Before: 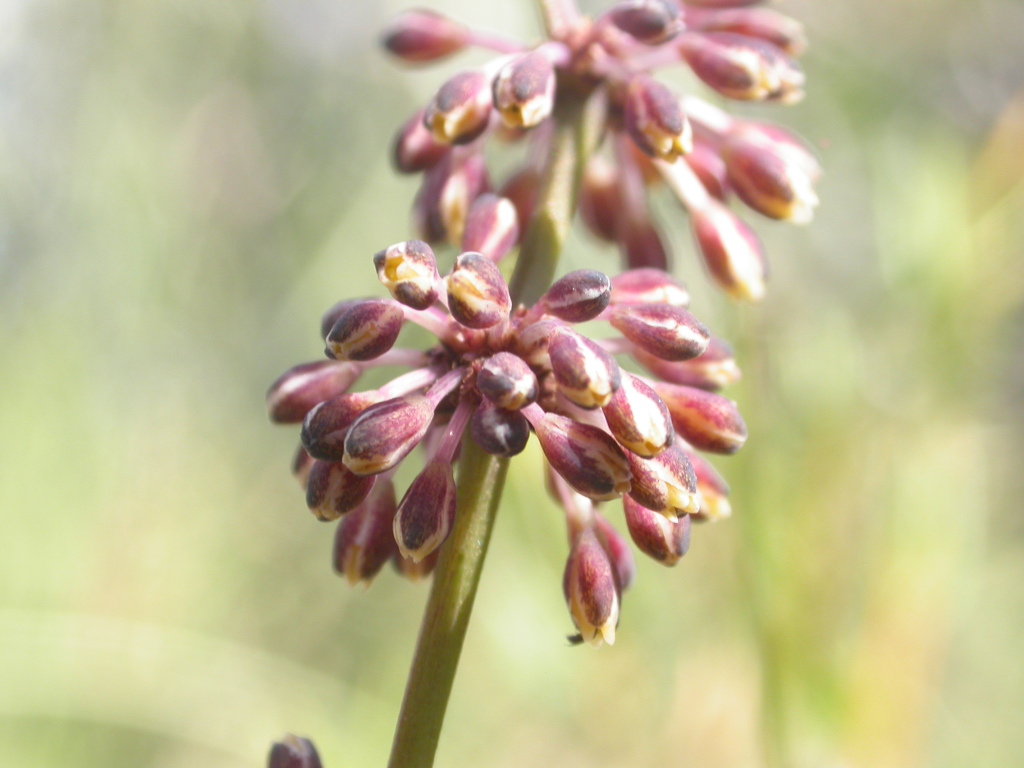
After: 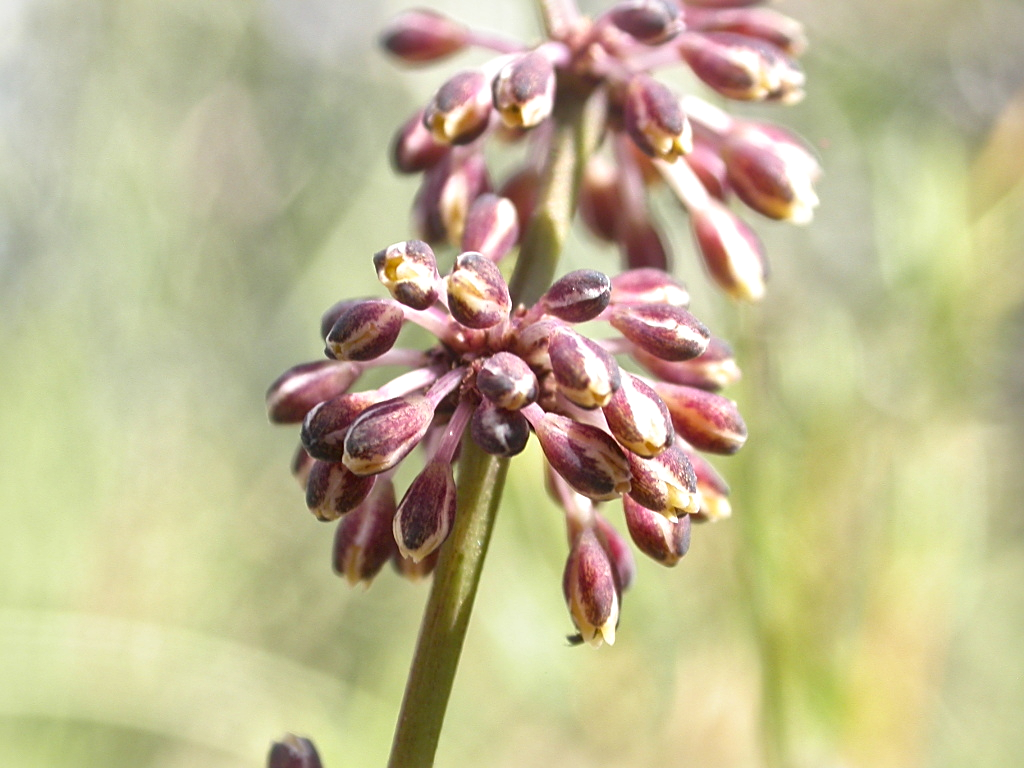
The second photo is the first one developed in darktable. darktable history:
sharpen: on, module defaults
tone equalizer: on, module defaults
local contrast: mode bilateral grid, contrast 20, coarseness 19, detail 163%, midtone range 0.2
